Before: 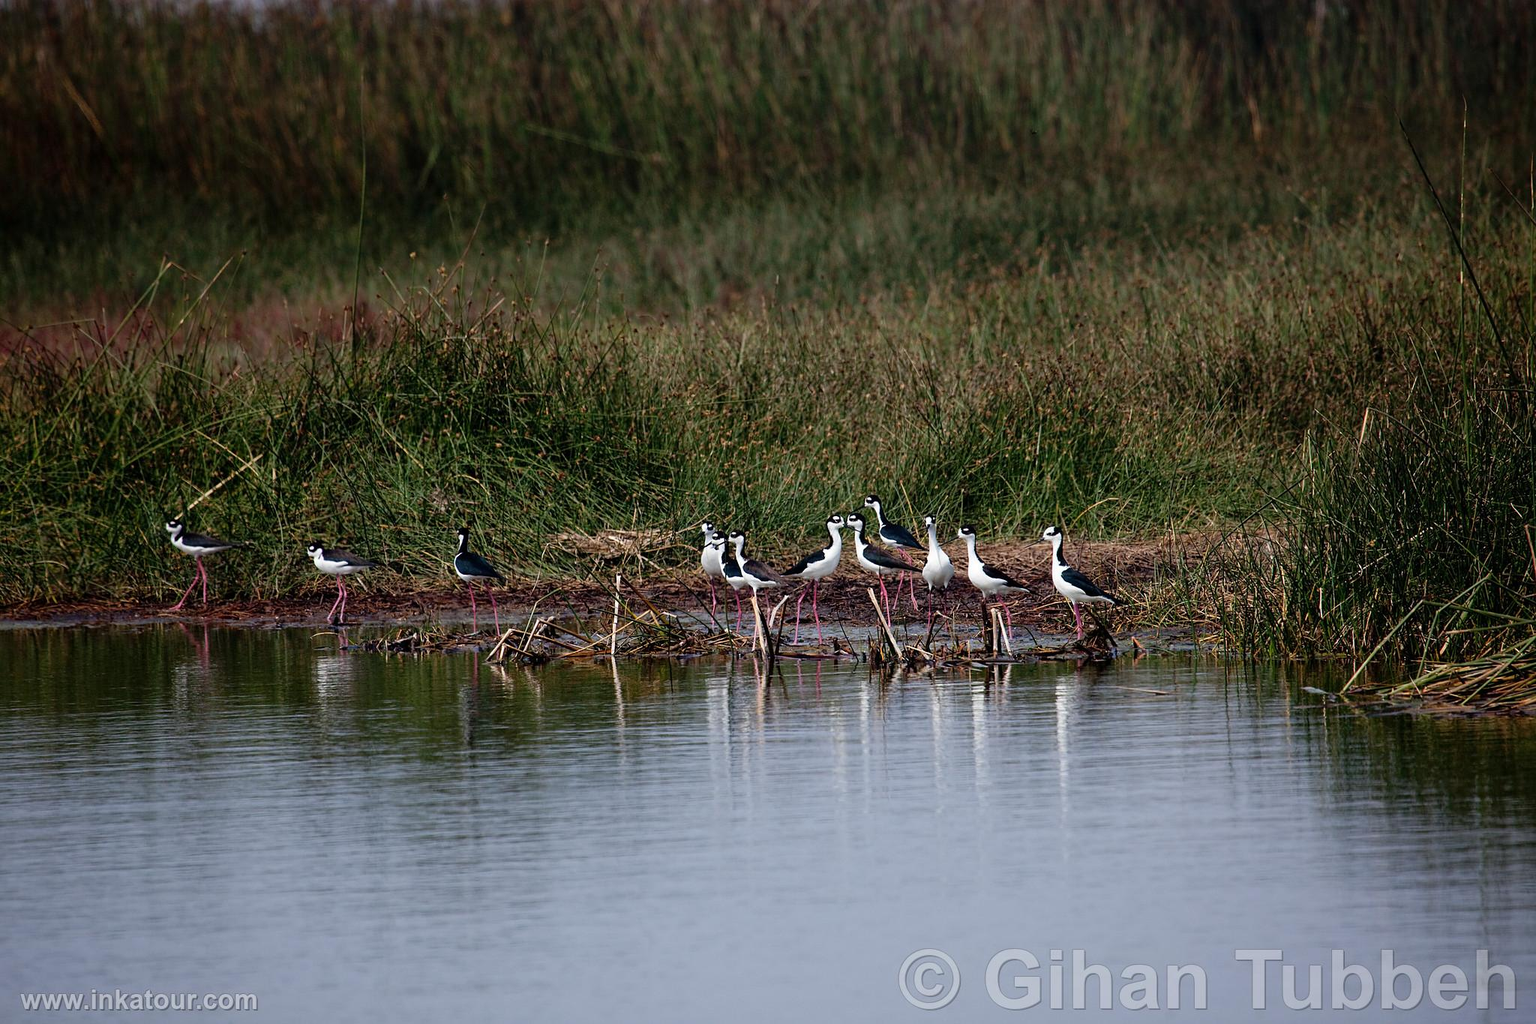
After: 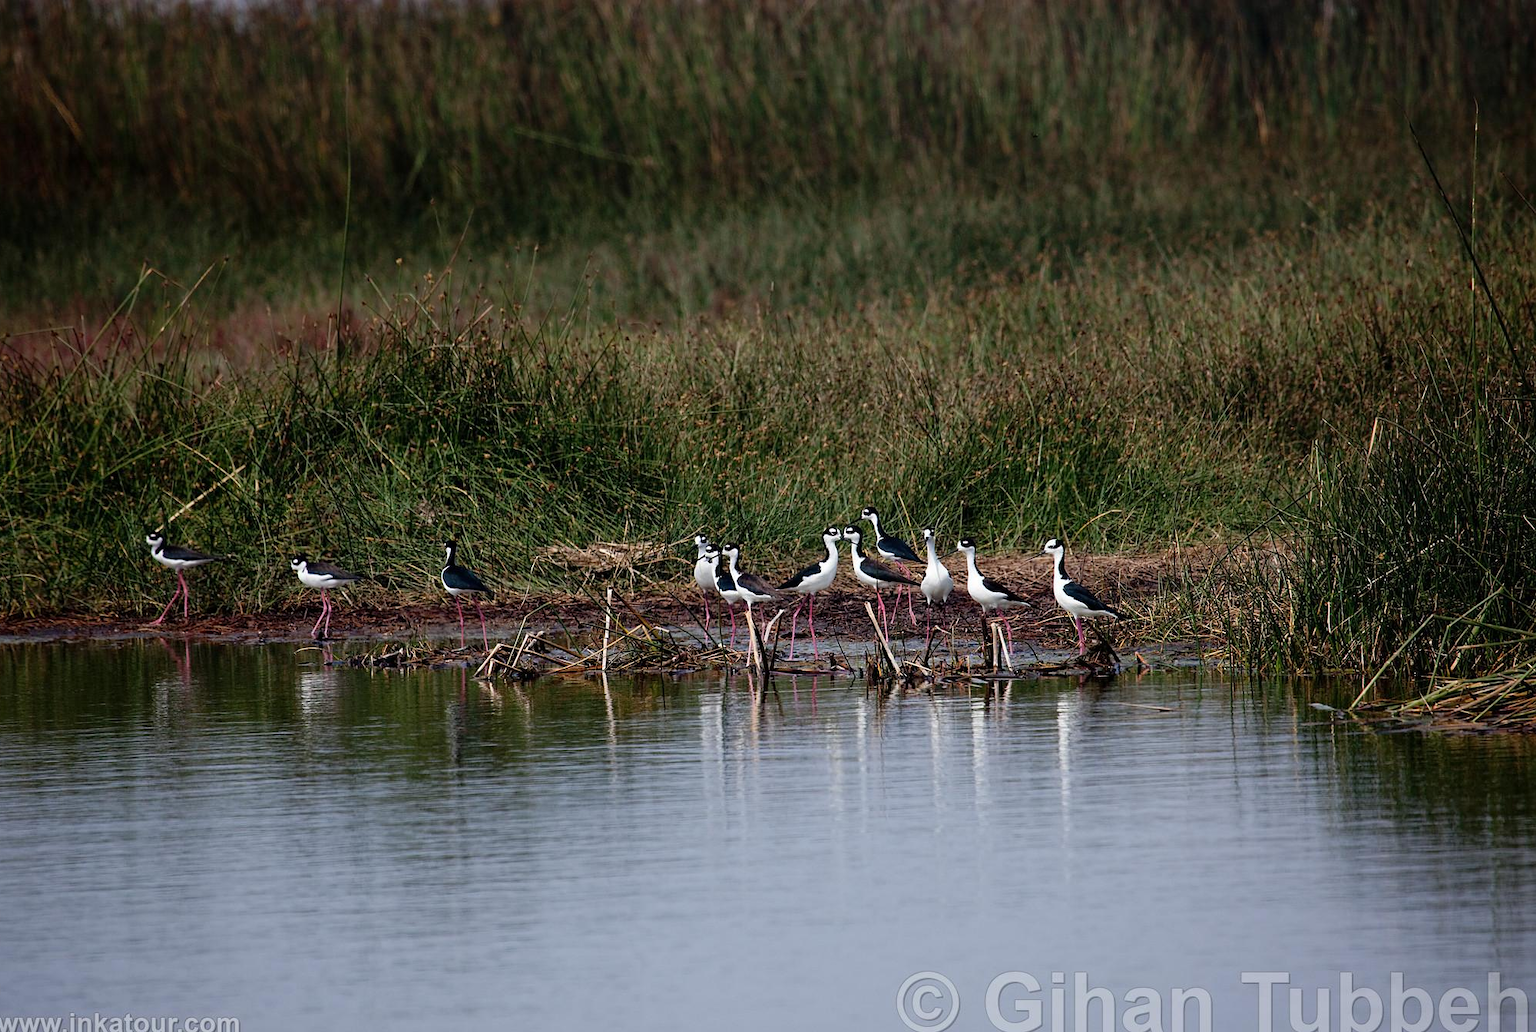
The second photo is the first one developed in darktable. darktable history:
crop and rotate: left 1.533%, right 0.77%, bottom 1.5%
